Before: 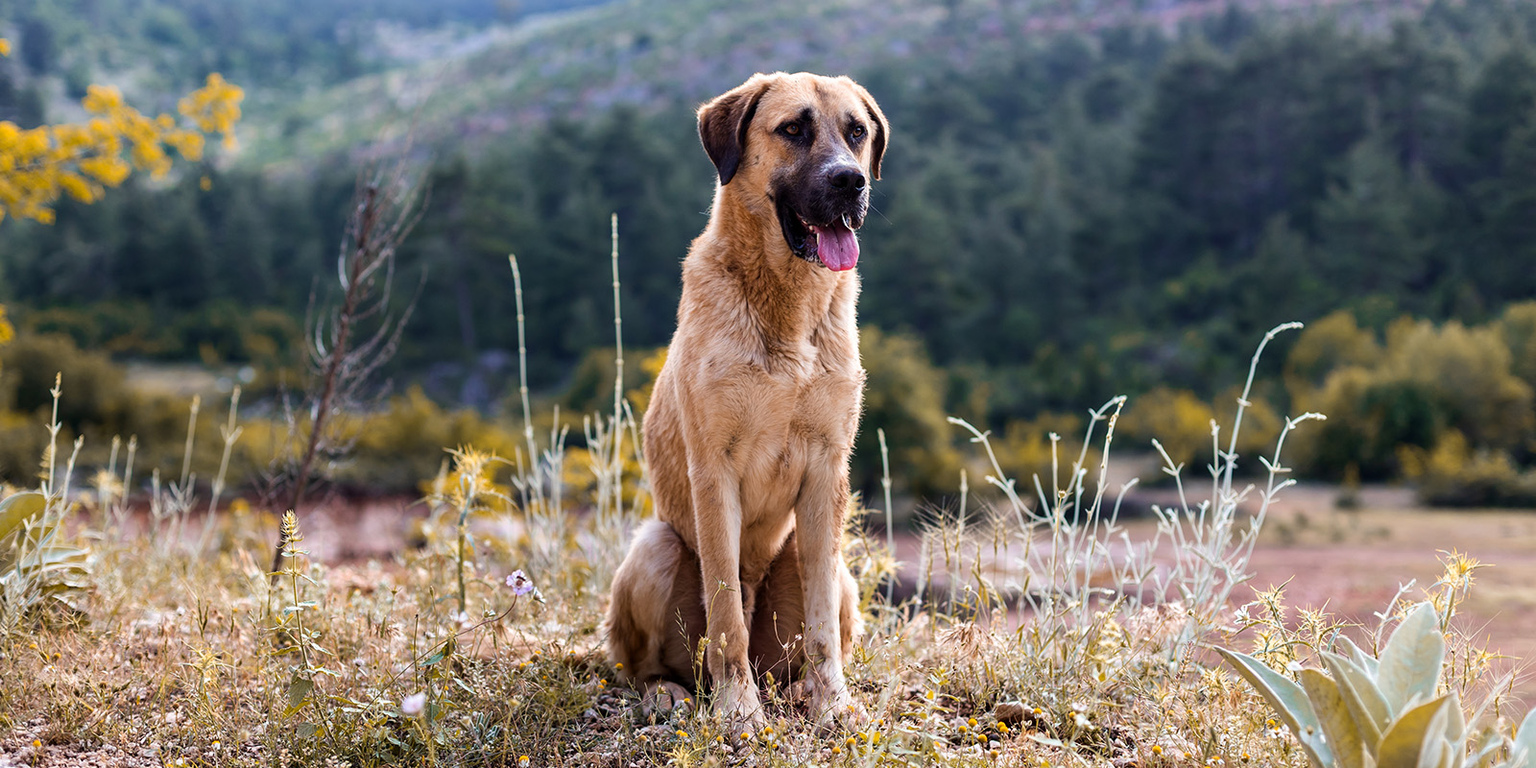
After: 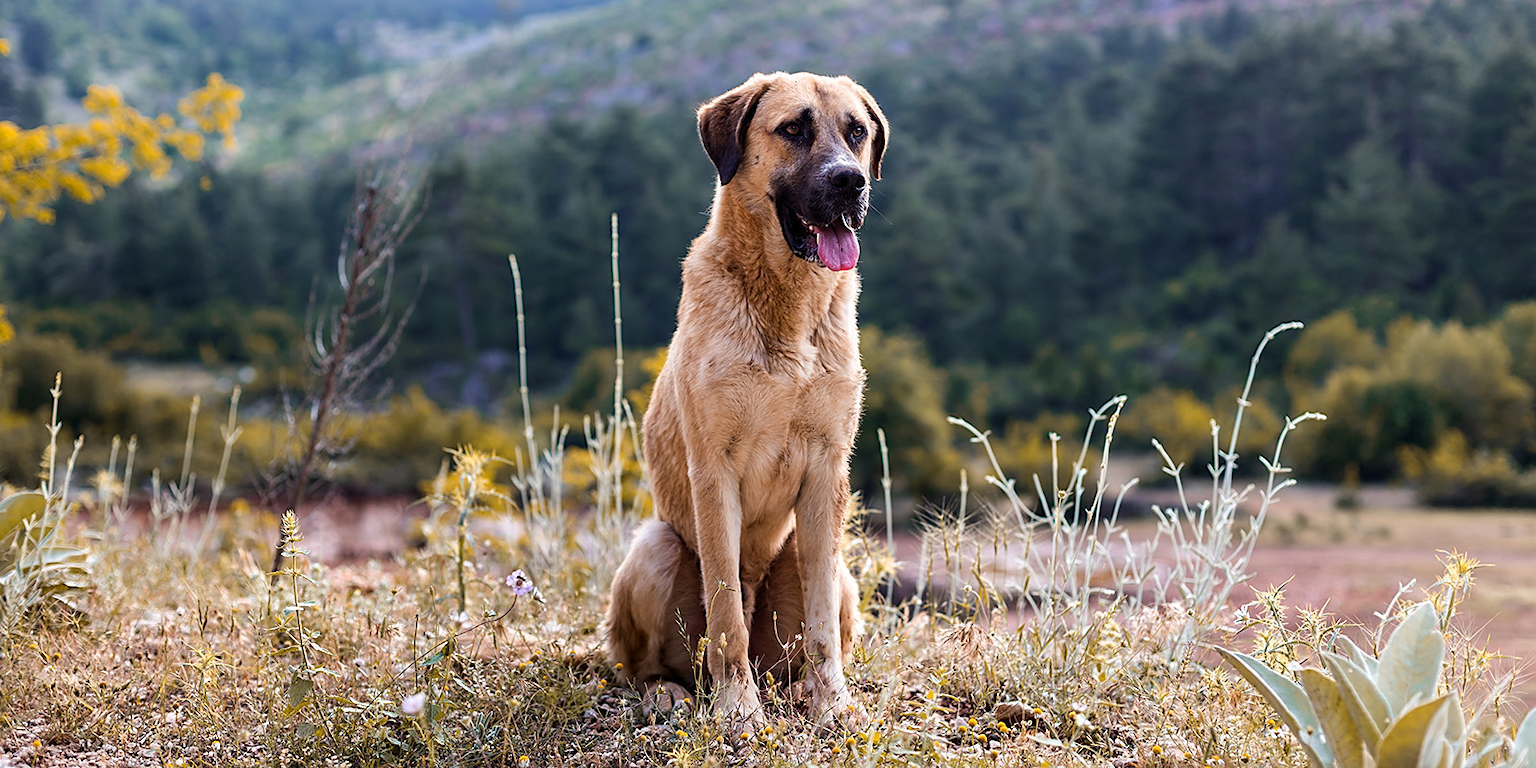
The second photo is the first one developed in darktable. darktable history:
sharpen: radius 1.829, amount 0.414, threshold 1.245
